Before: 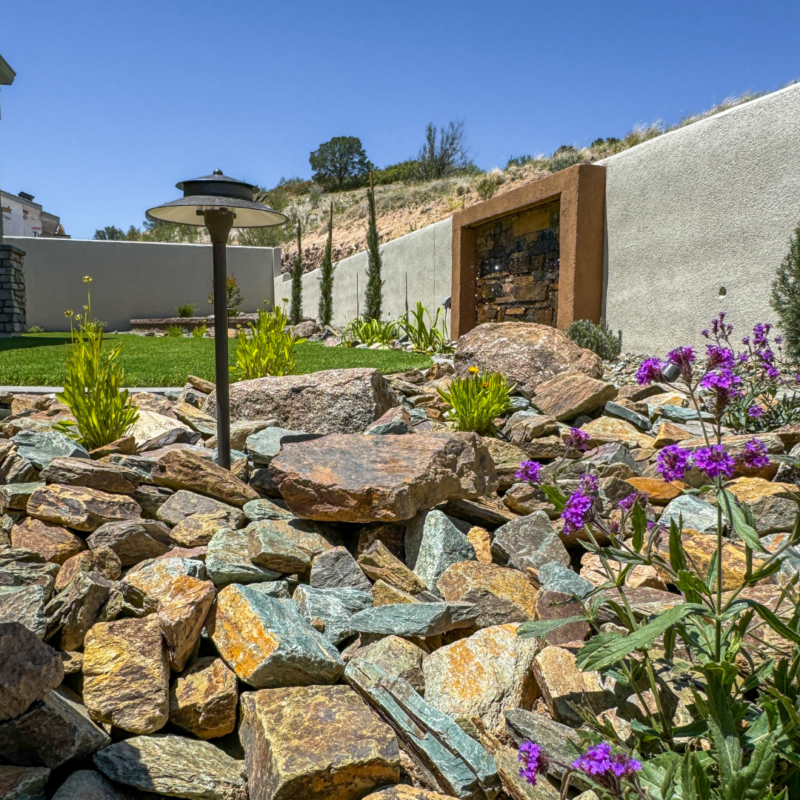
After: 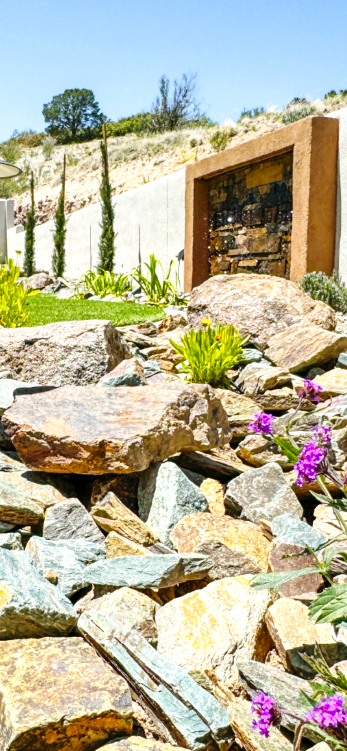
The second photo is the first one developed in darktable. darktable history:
exposure: exposure 0.74 EV, compensate highlight preservation false
base curve: curves: ch0 [(0, 0) (0.036, 0.025) (0.121, 0.166) (0.206, 0.329) (0.605, 0.79) (1, 1)], preserve colors none
crop: left 33.452%, top 6.025%, right 23.155%
